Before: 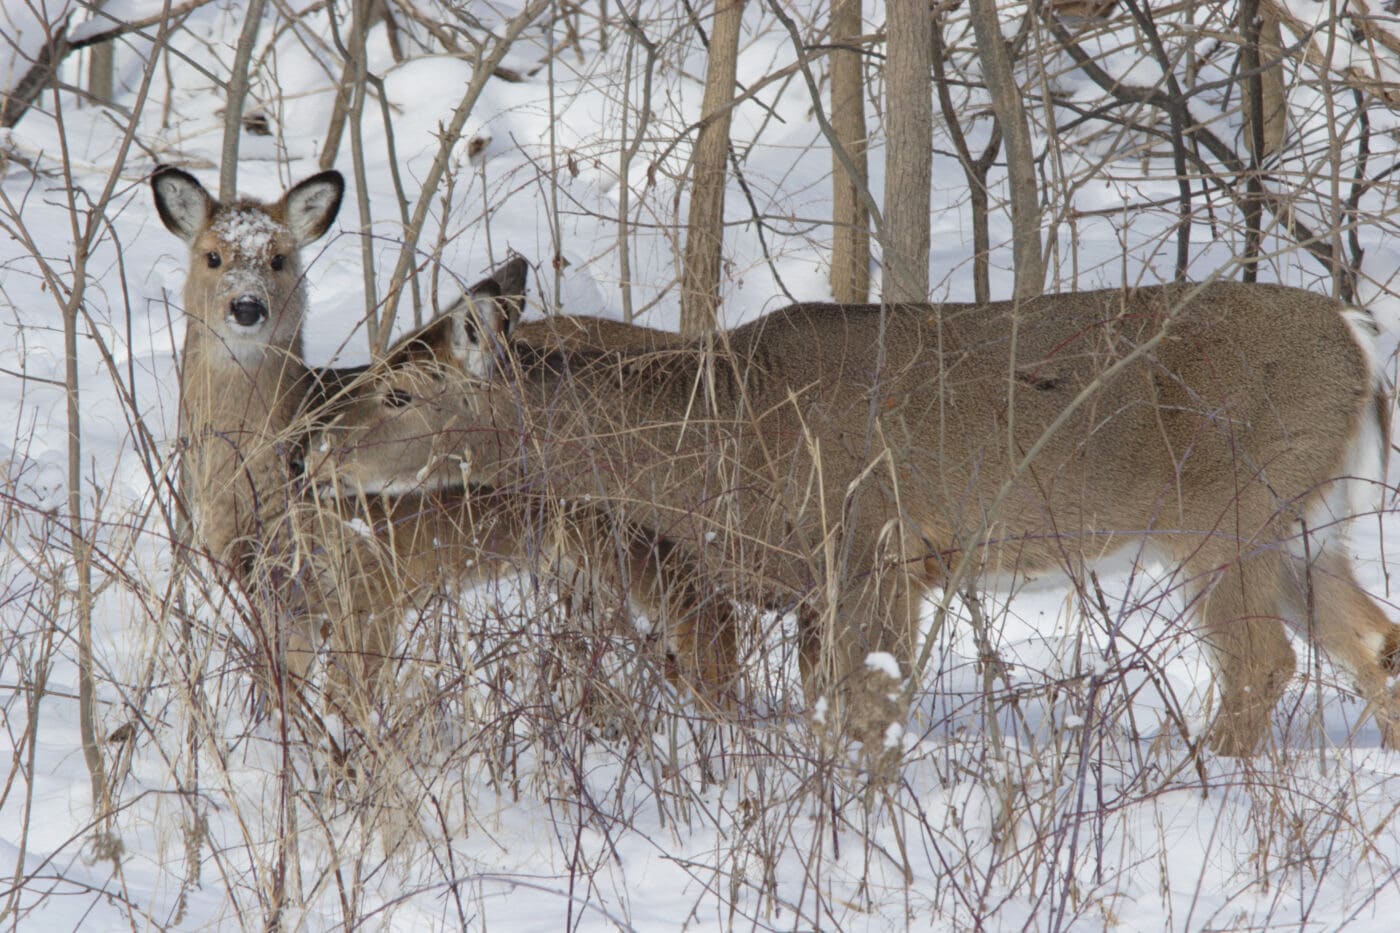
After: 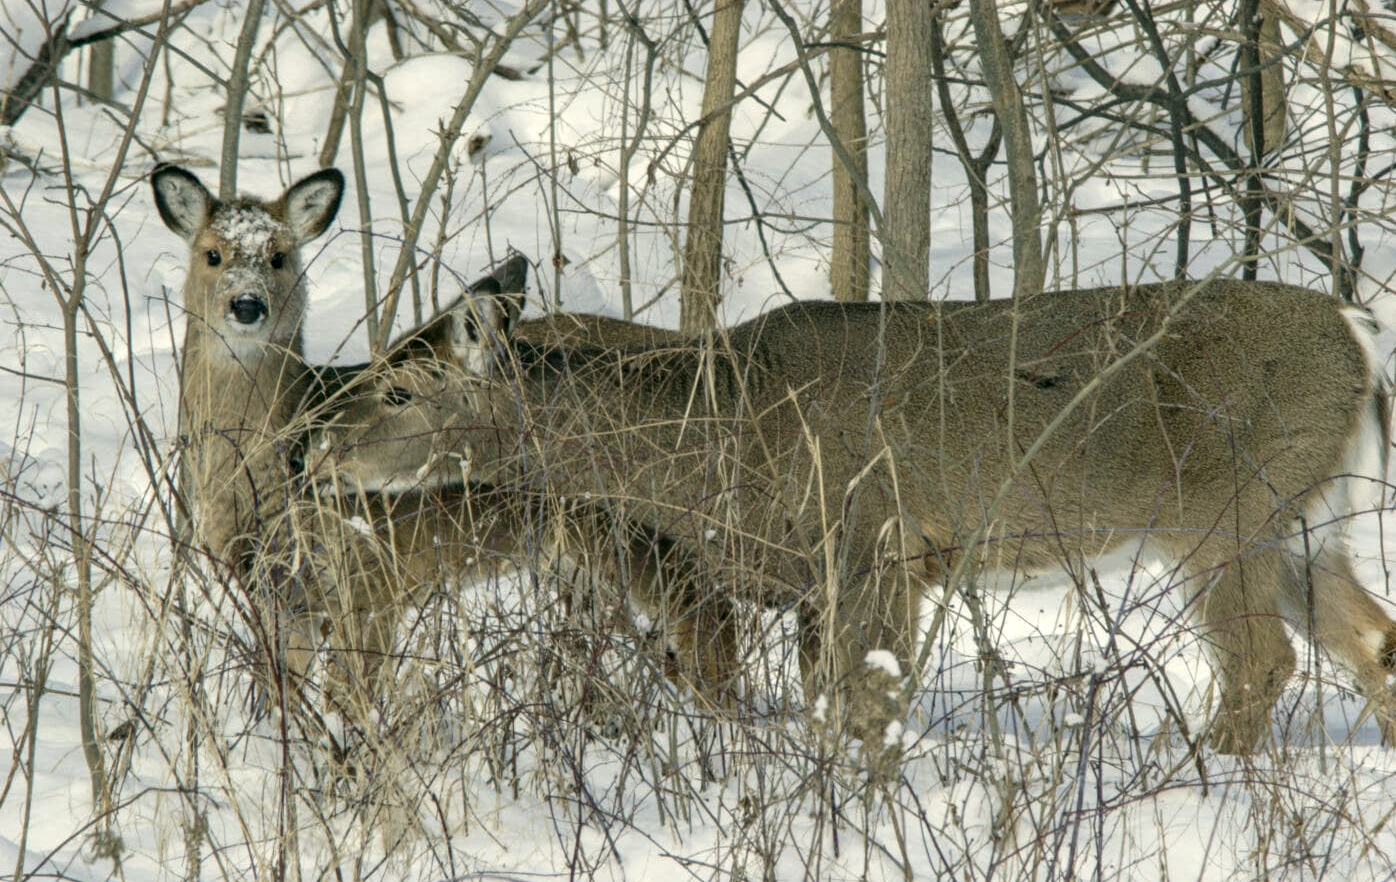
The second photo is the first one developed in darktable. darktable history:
crop: top 0.311%, right 0.259%, bottom 5.082%
color correction: highlights a* -0.505, highlights b* 9.63, shadows a* -9.24, shadows b* 1.32
local contrast: detail 142%
